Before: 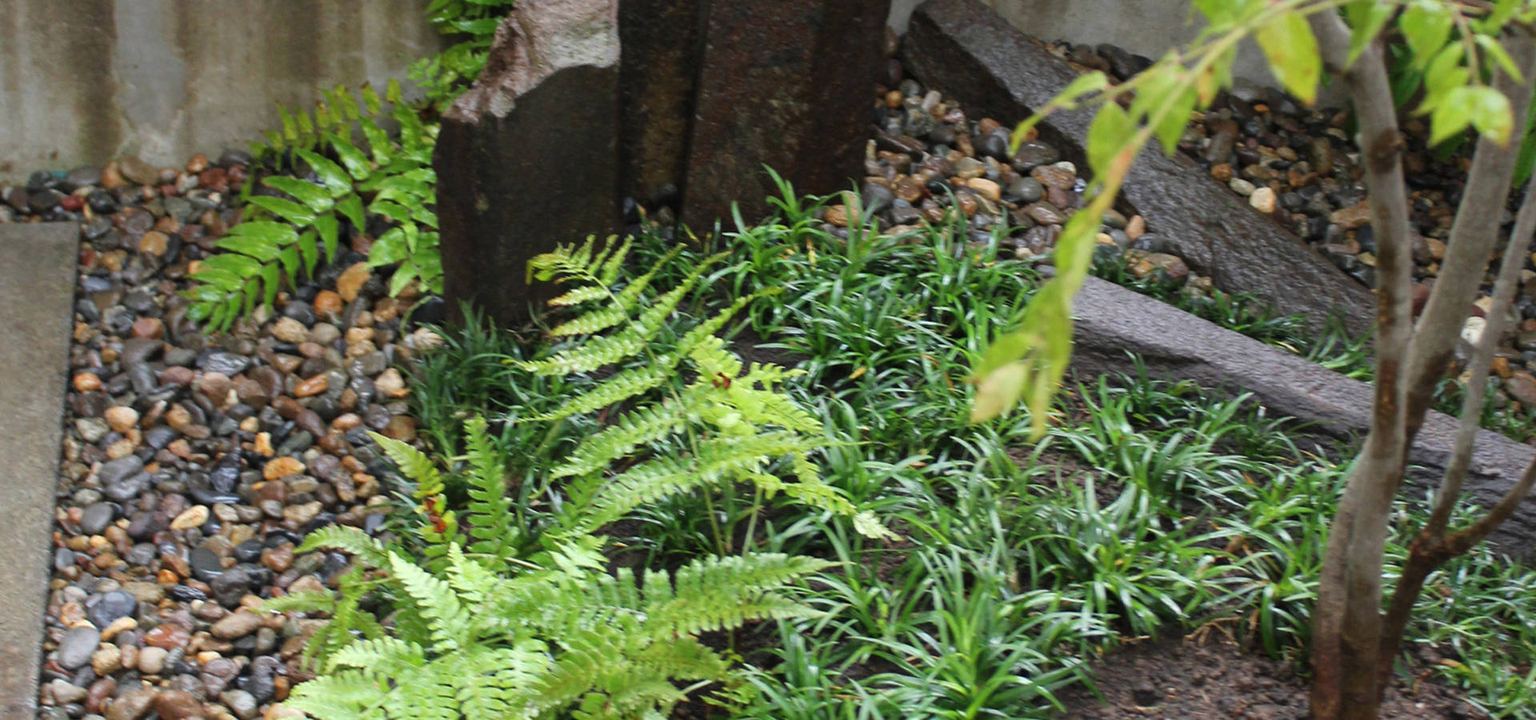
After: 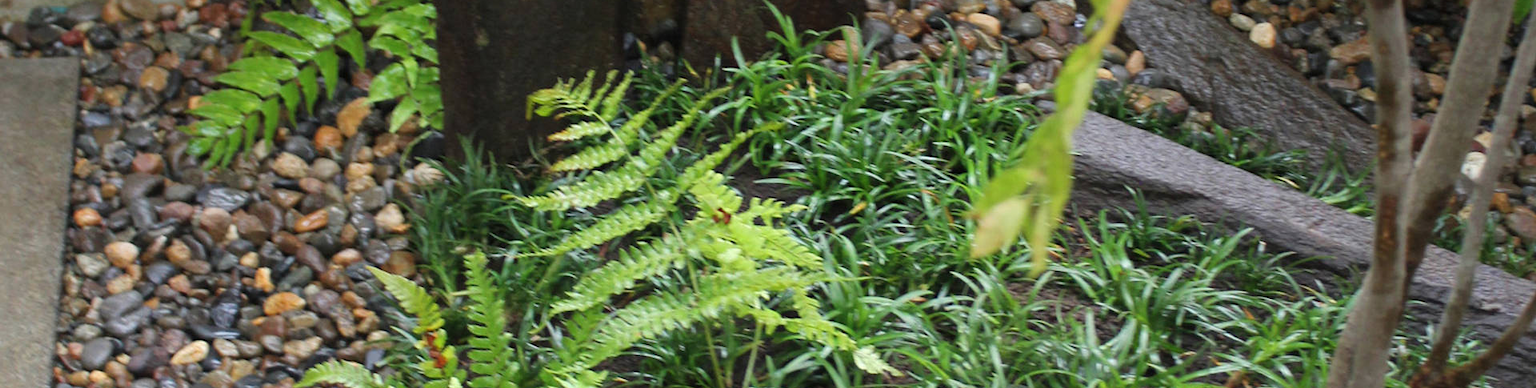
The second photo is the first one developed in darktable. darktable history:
crop and rotate: top 22.945%, bottom 23.099%
shadows and highlights: shadows 25.35, highlights -25.39
